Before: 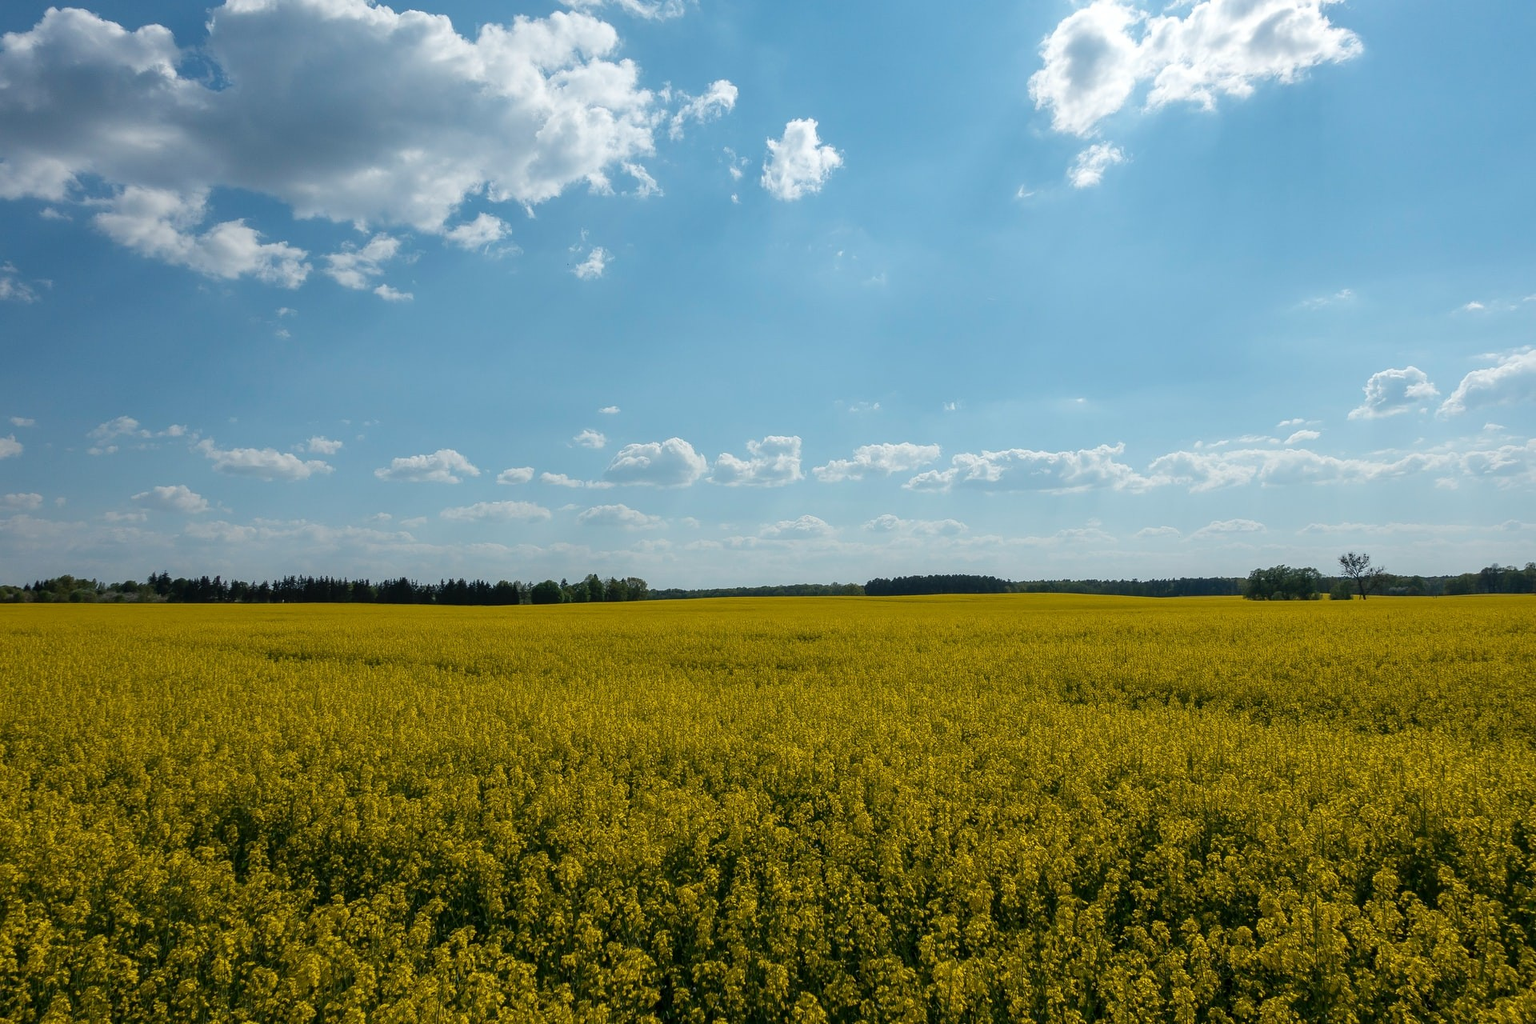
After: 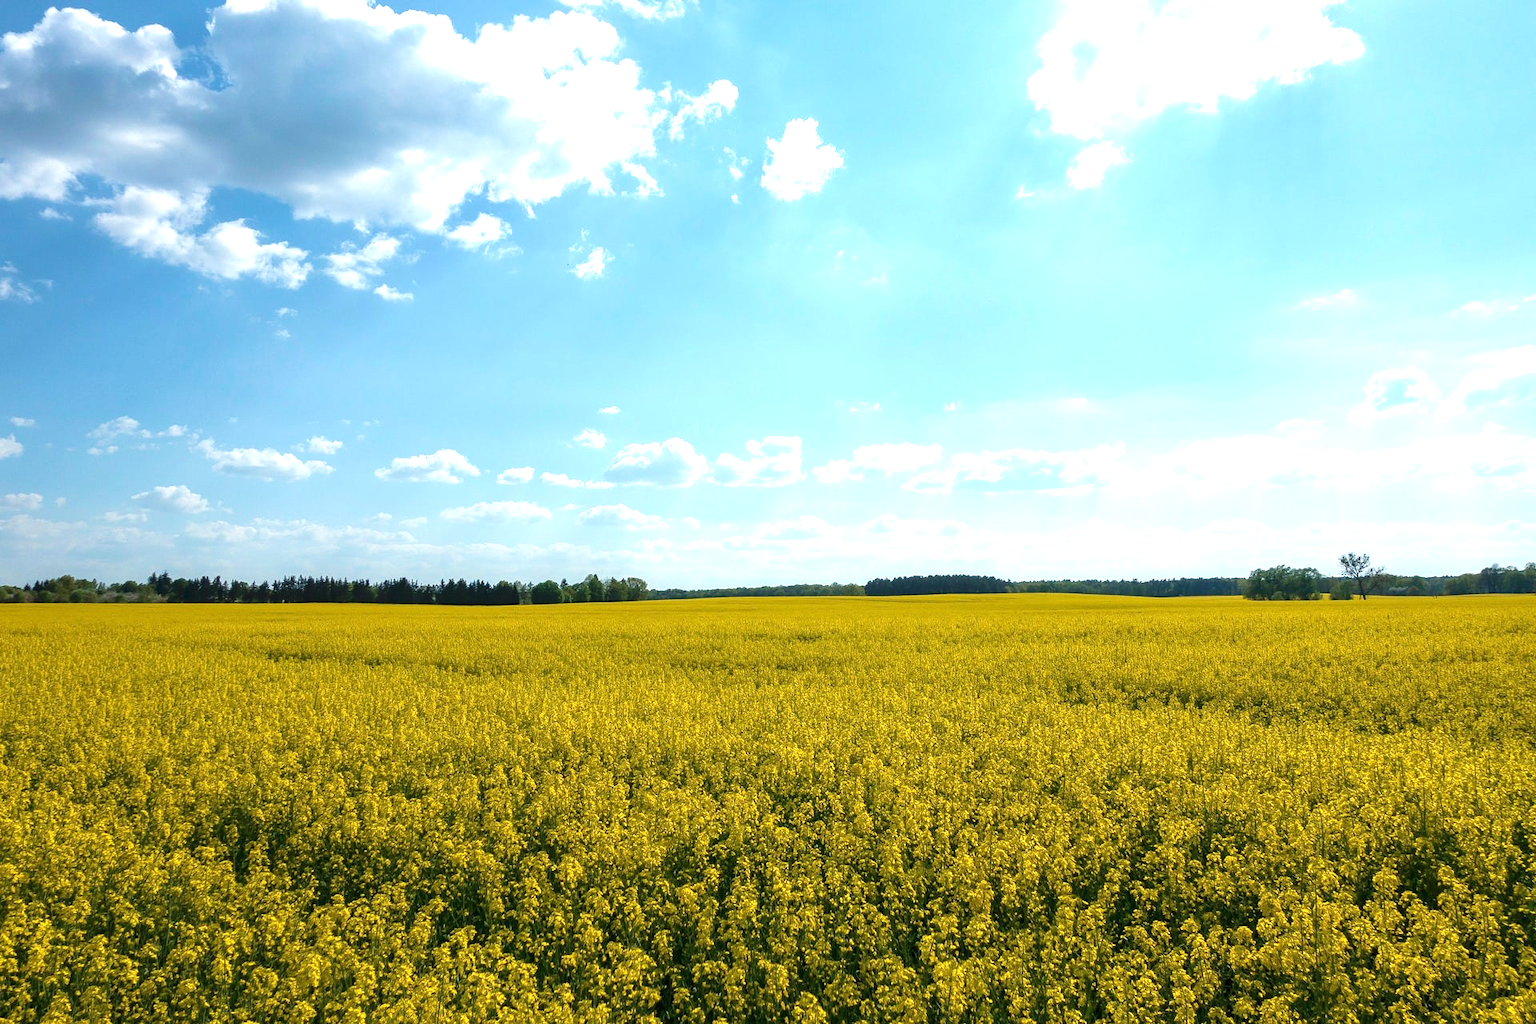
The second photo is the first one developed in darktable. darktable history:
exposure: black level correction 0, exposure 1.122 EV, compensate highlight preservation false
velvia: on, module defaults
